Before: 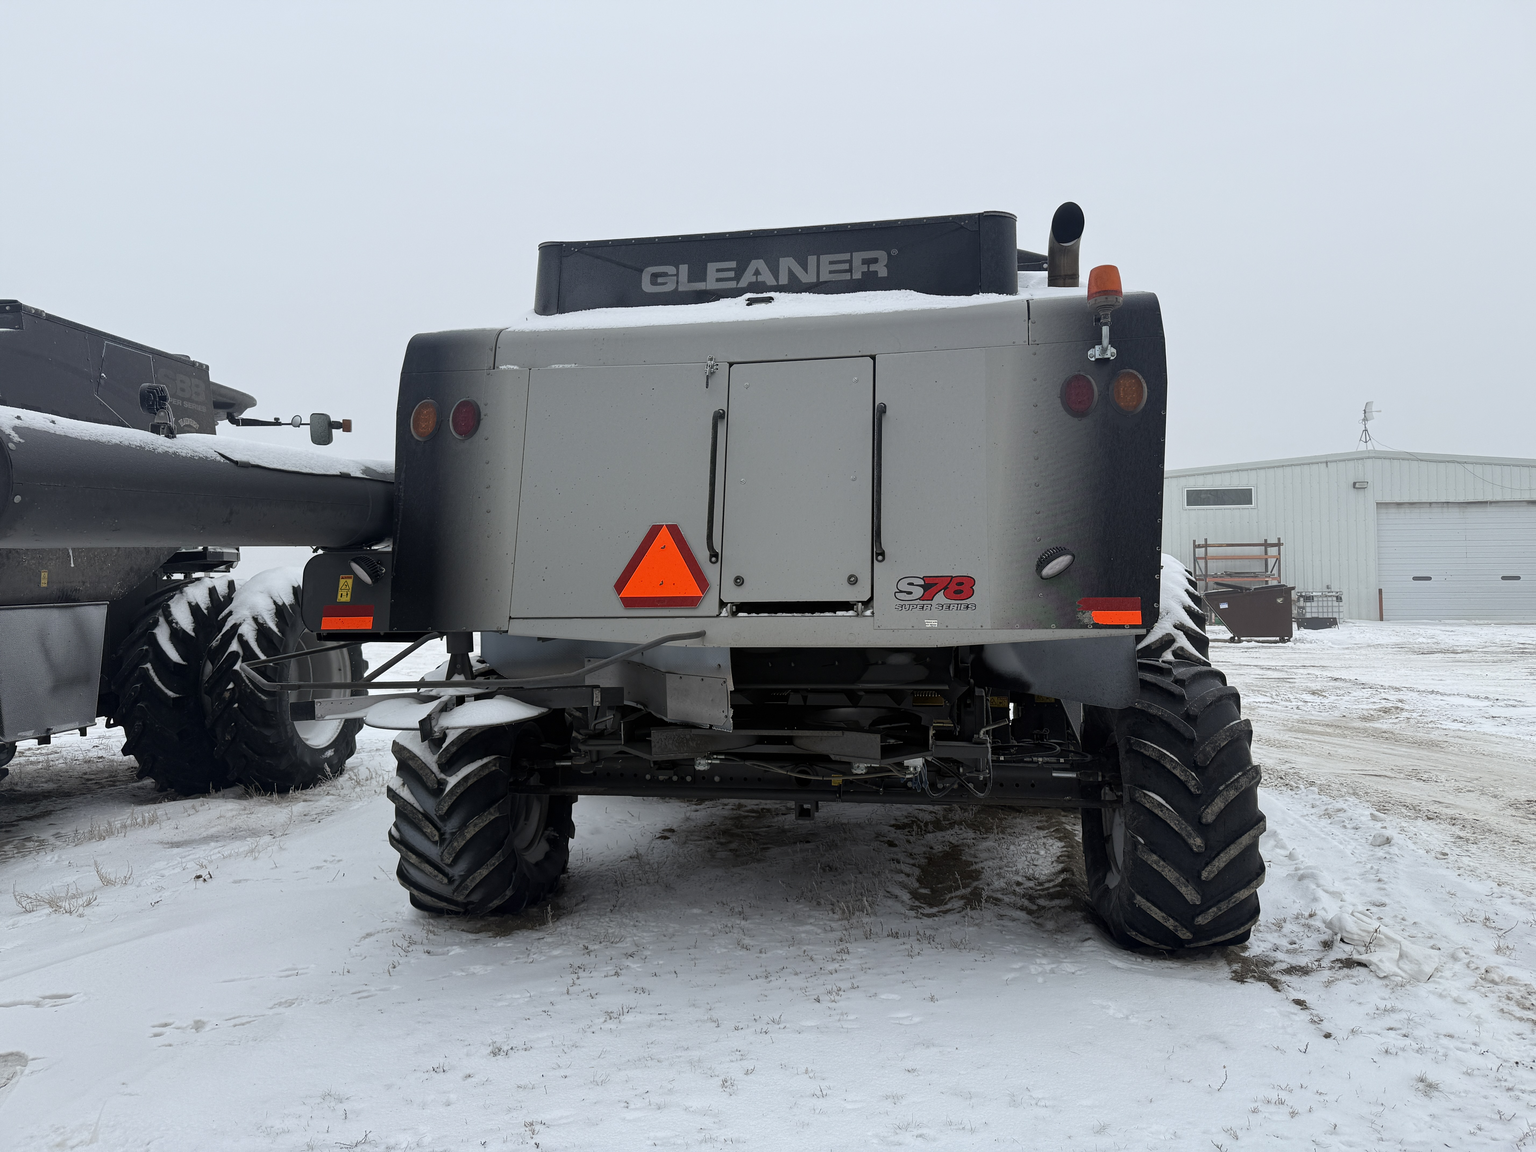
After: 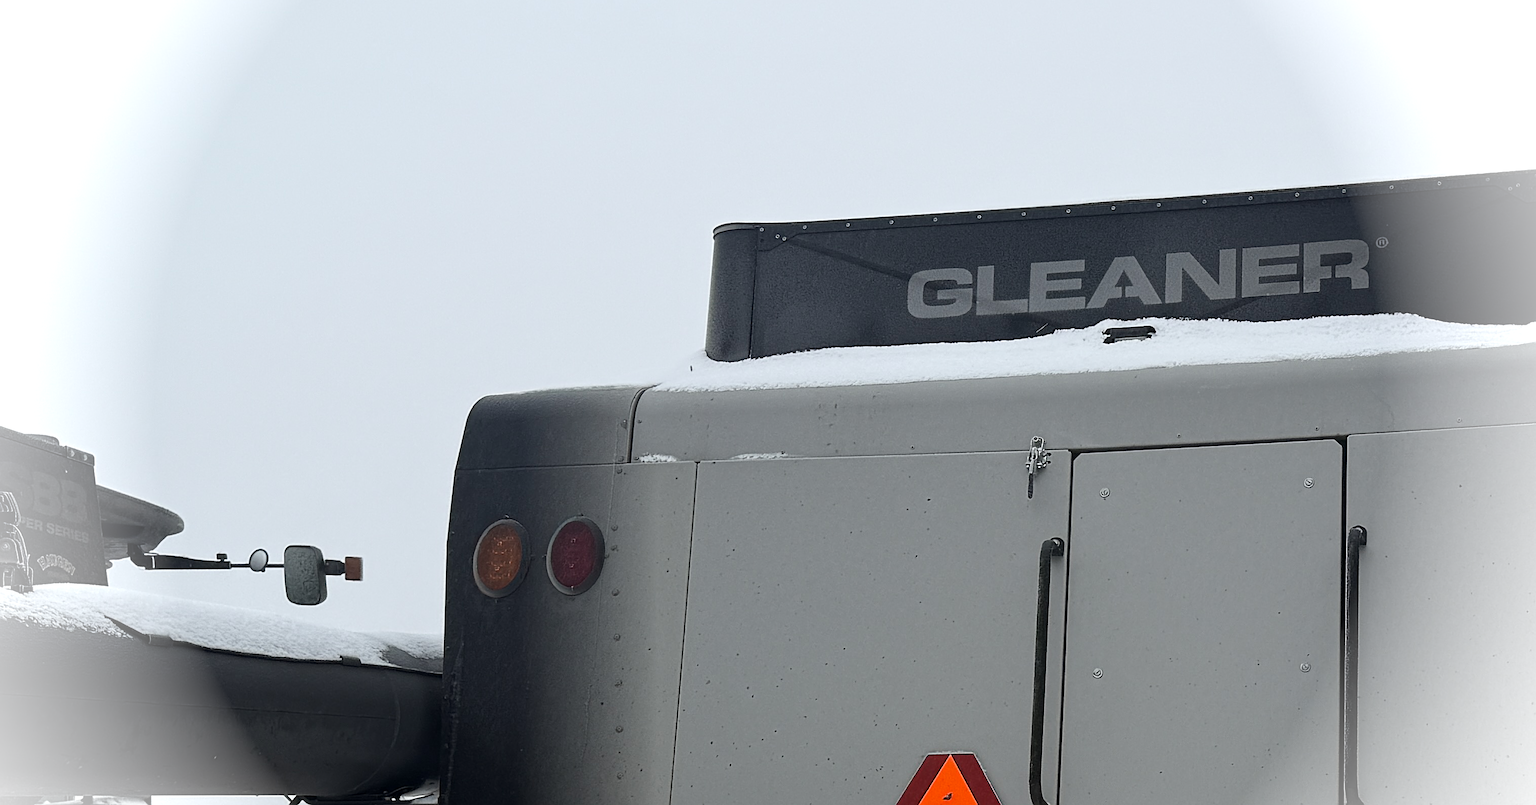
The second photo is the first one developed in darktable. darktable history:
sharpen: on, module defaults
contrast brightness saturation: contrast 0.114, saturation -0.154
crop: left 10.362%, top 10.702%, right 36.414%, bottom 52.076%
vignetting: brightness 0.983, saturation -0.494, unbound false
